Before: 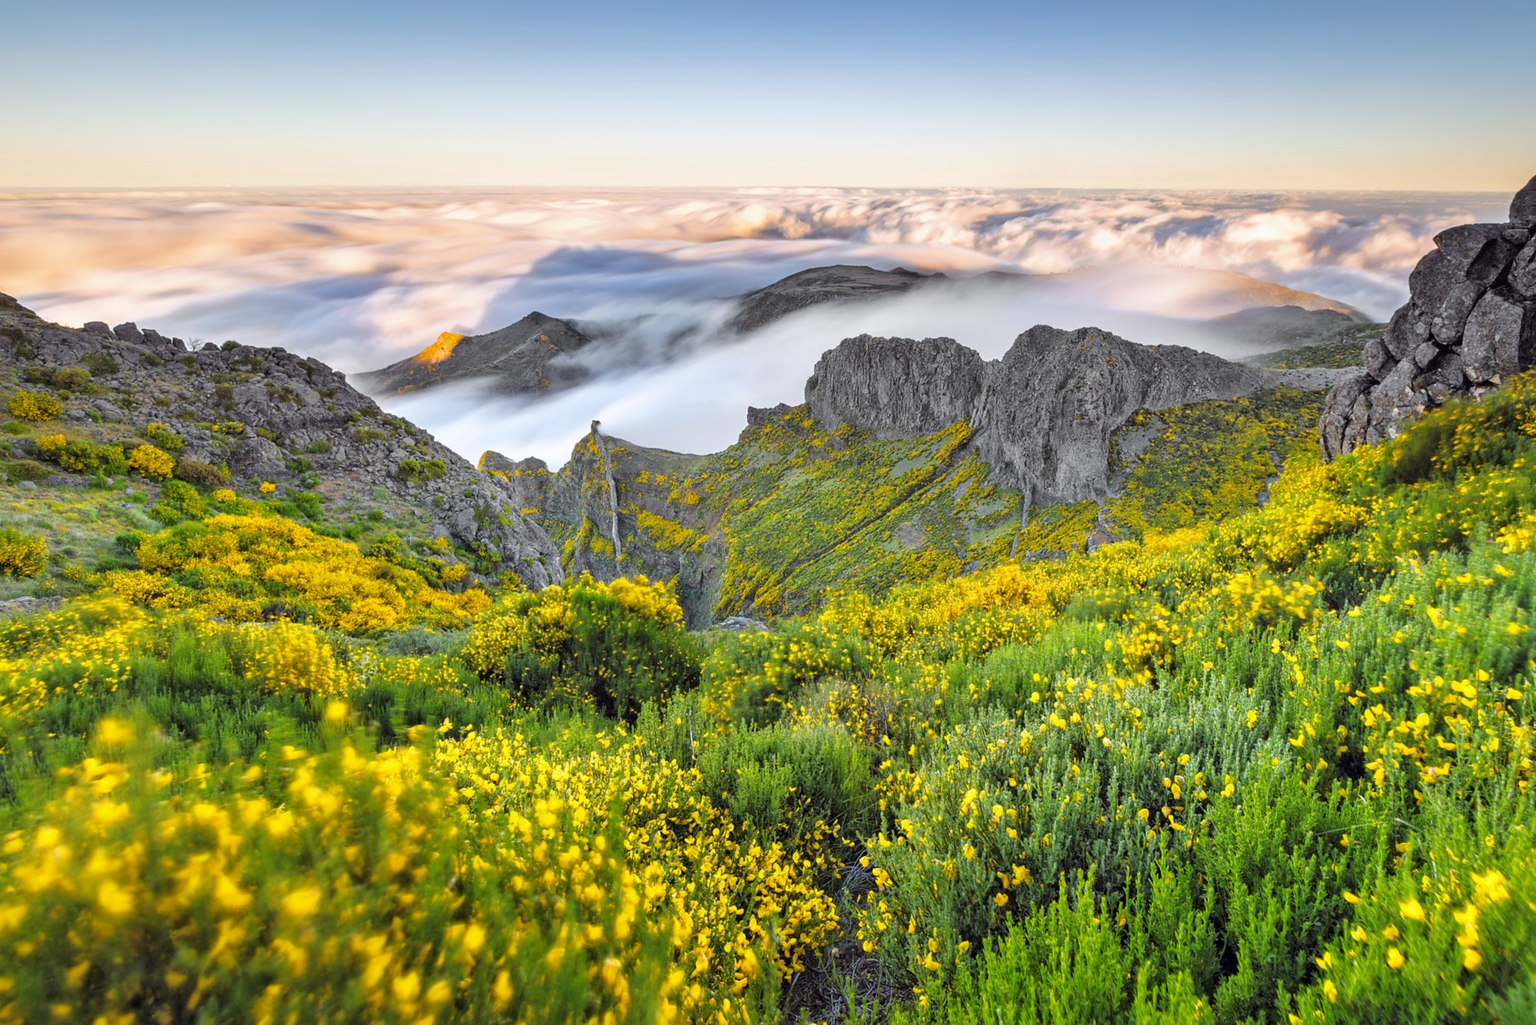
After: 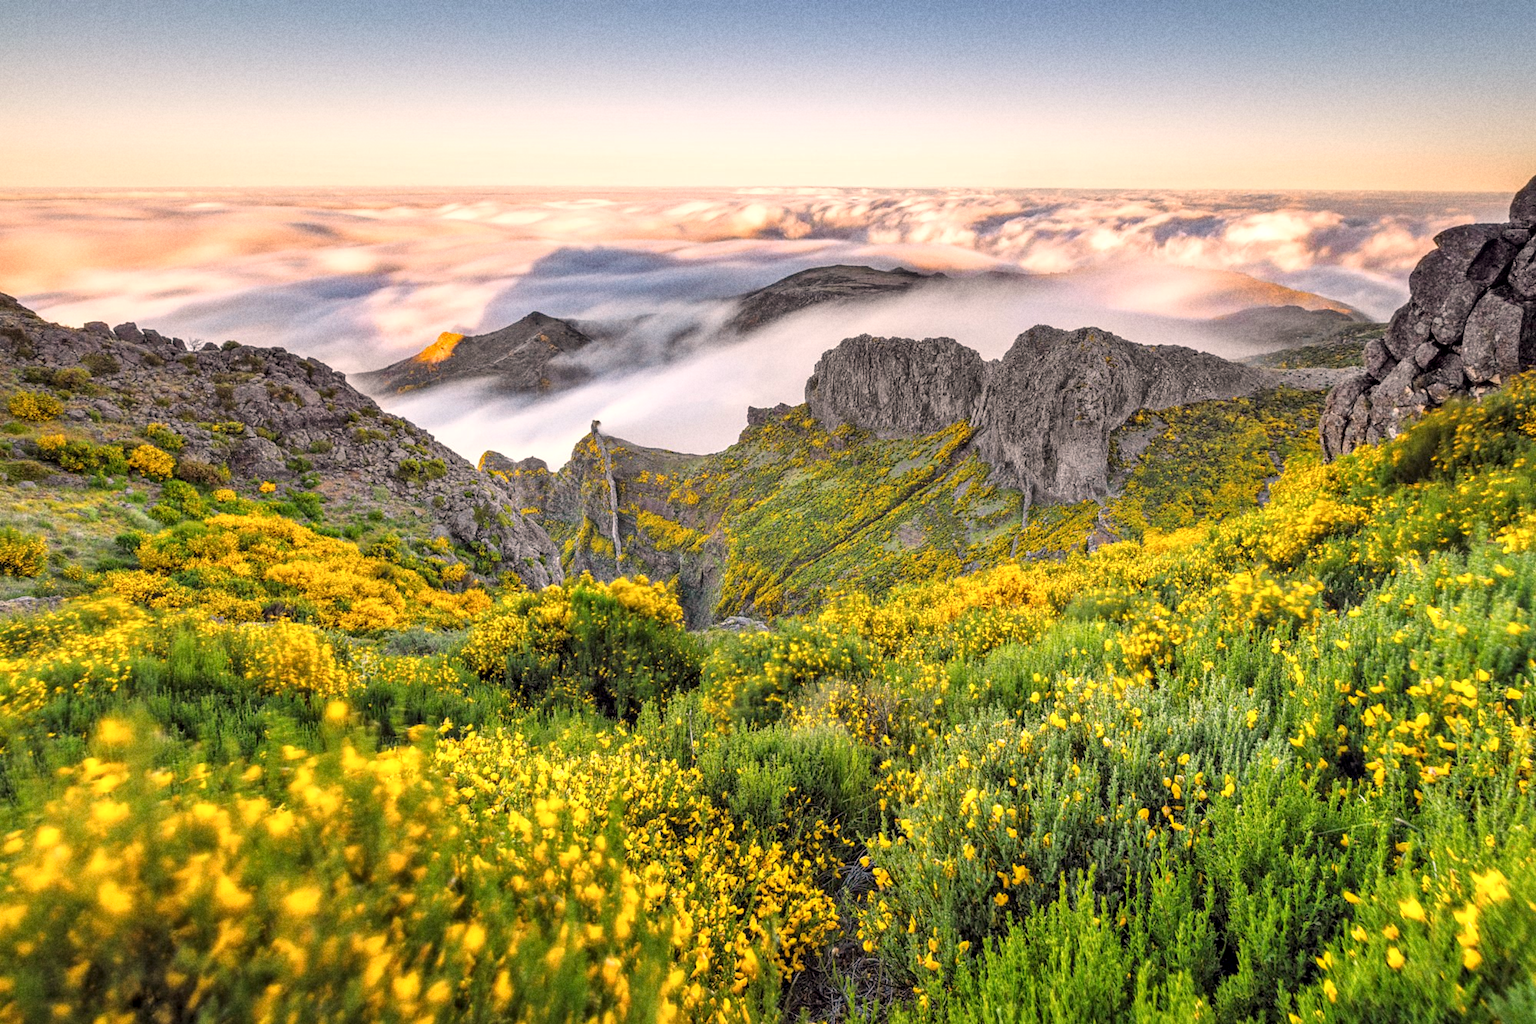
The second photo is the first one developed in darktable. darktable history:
grain: coarseness 22.88 ISO
local contrast: on, module defaults
white balance: red 1.127, blue 0.943
